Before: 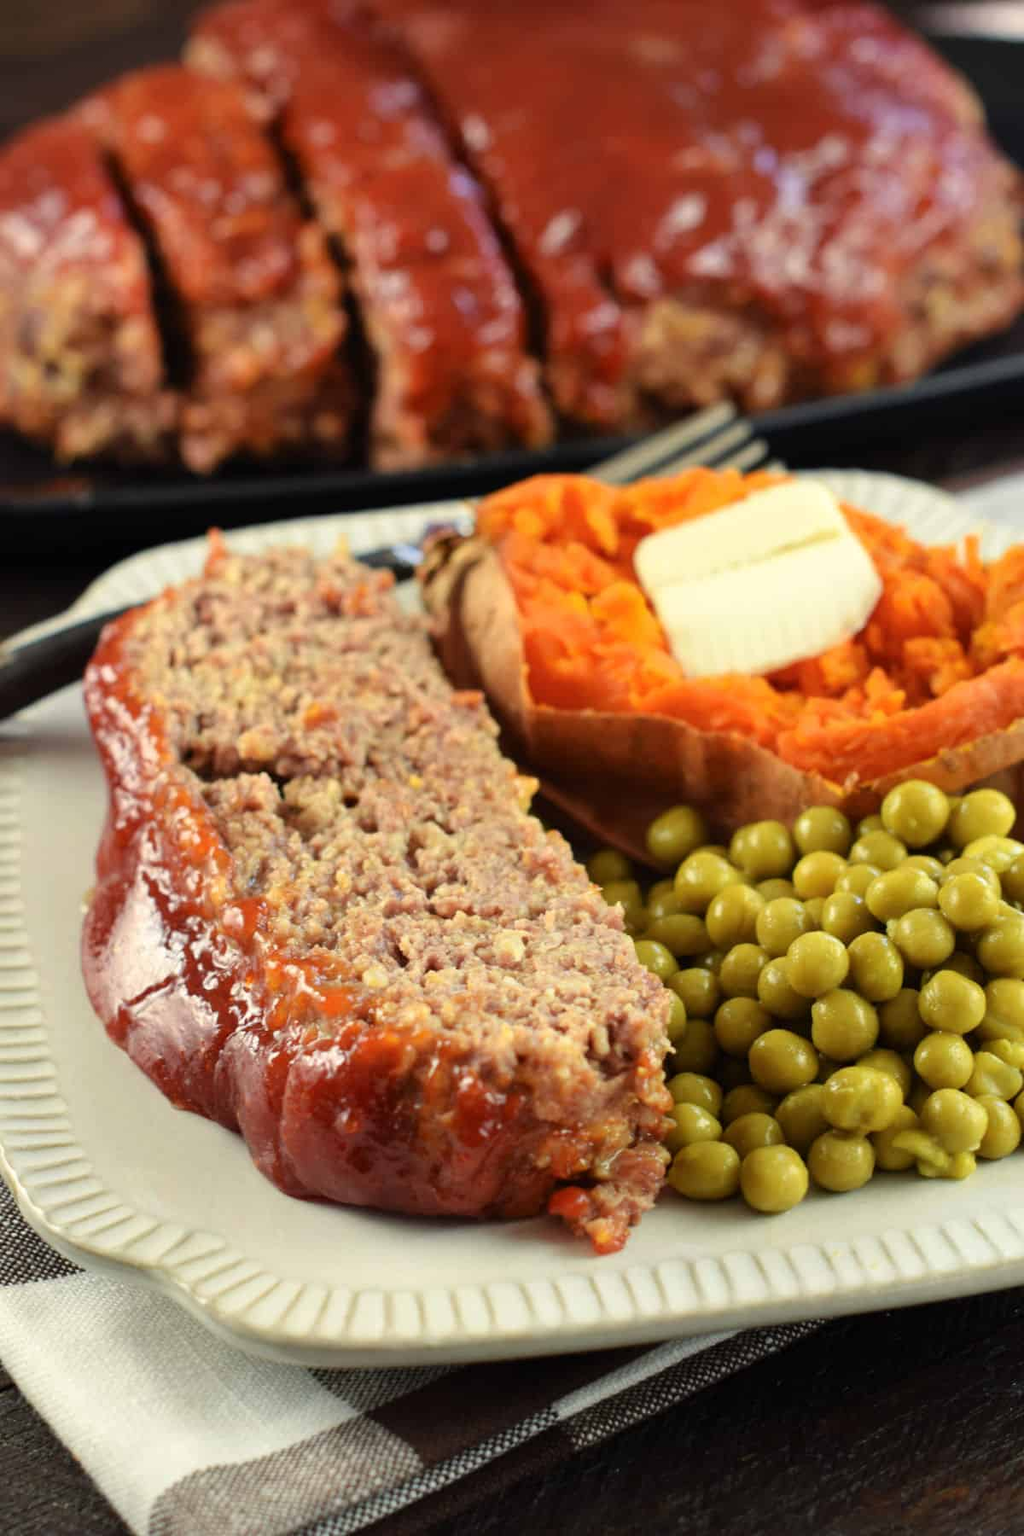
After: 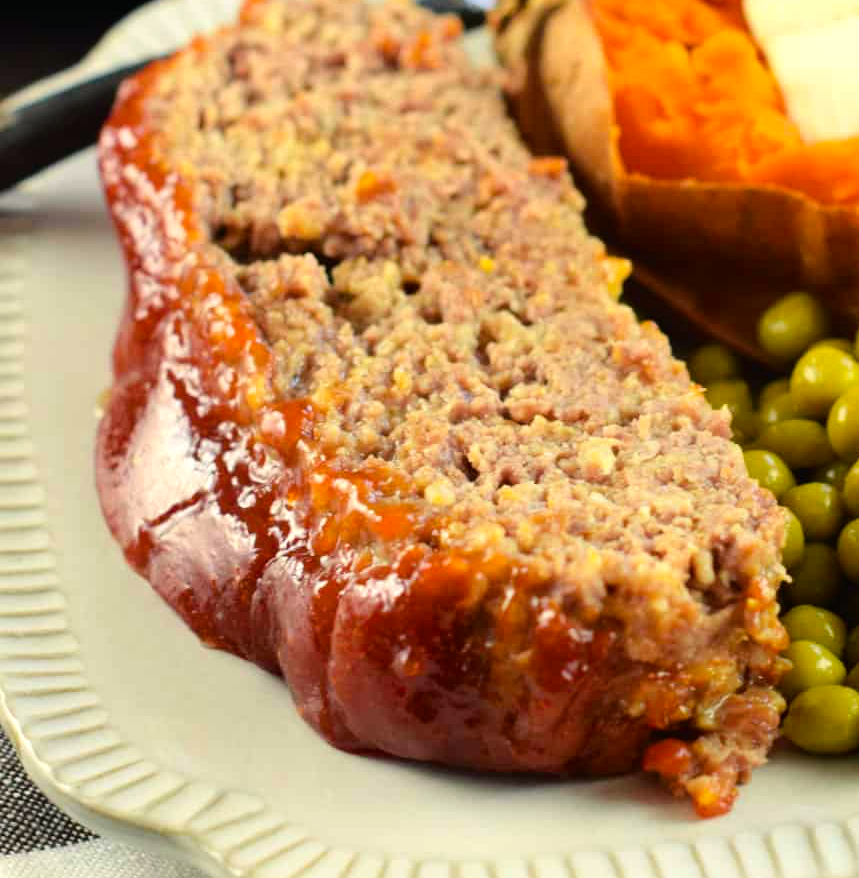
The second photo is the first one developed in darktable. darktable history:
tone curve: curves: ch0 [(0, 0.008) (0.083, 0.073) (0.28, 0.286) (0.528, 0.559) (0.961, 0.966) (1, 1)], color space Lab, independent channels, preserve colors none
crop: top 36.263%, right 28.351%, bottom 14.926%
color balance rgb: shadows lift › chroma 2.001%, shadows lift › hue 219.38°, perceptual saturation grading › global saturation 25.657%, contrast 4.752%
